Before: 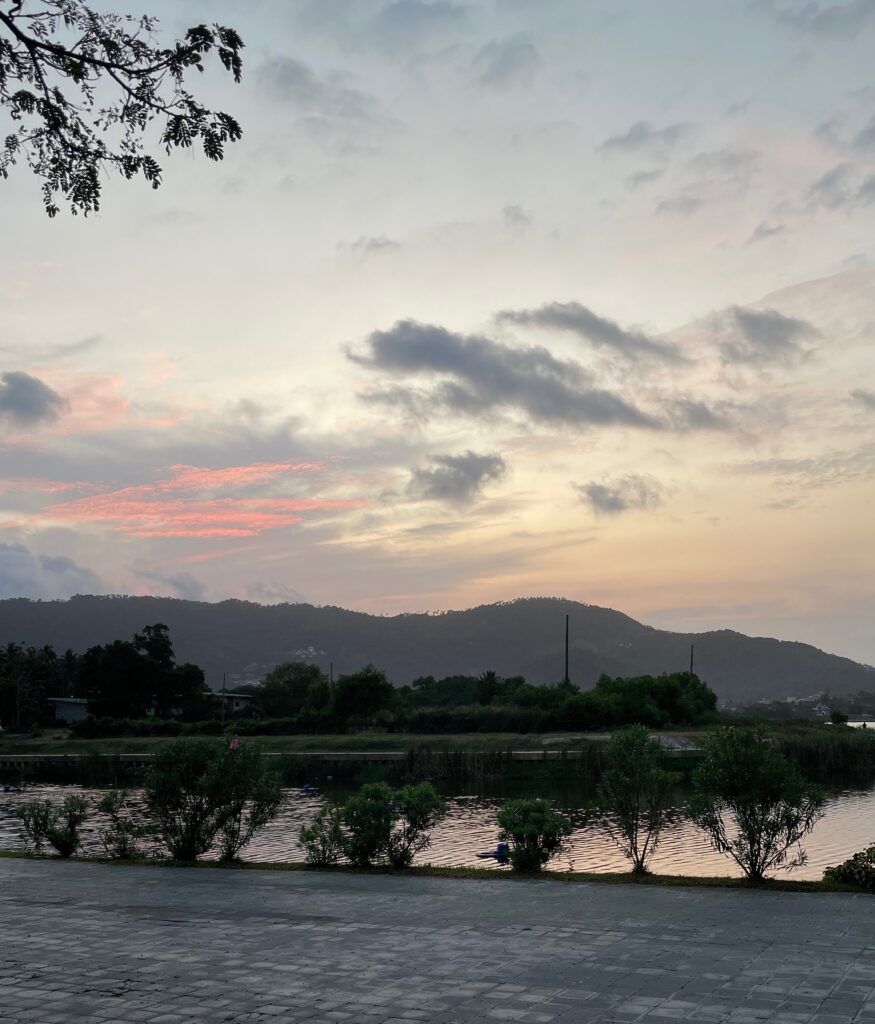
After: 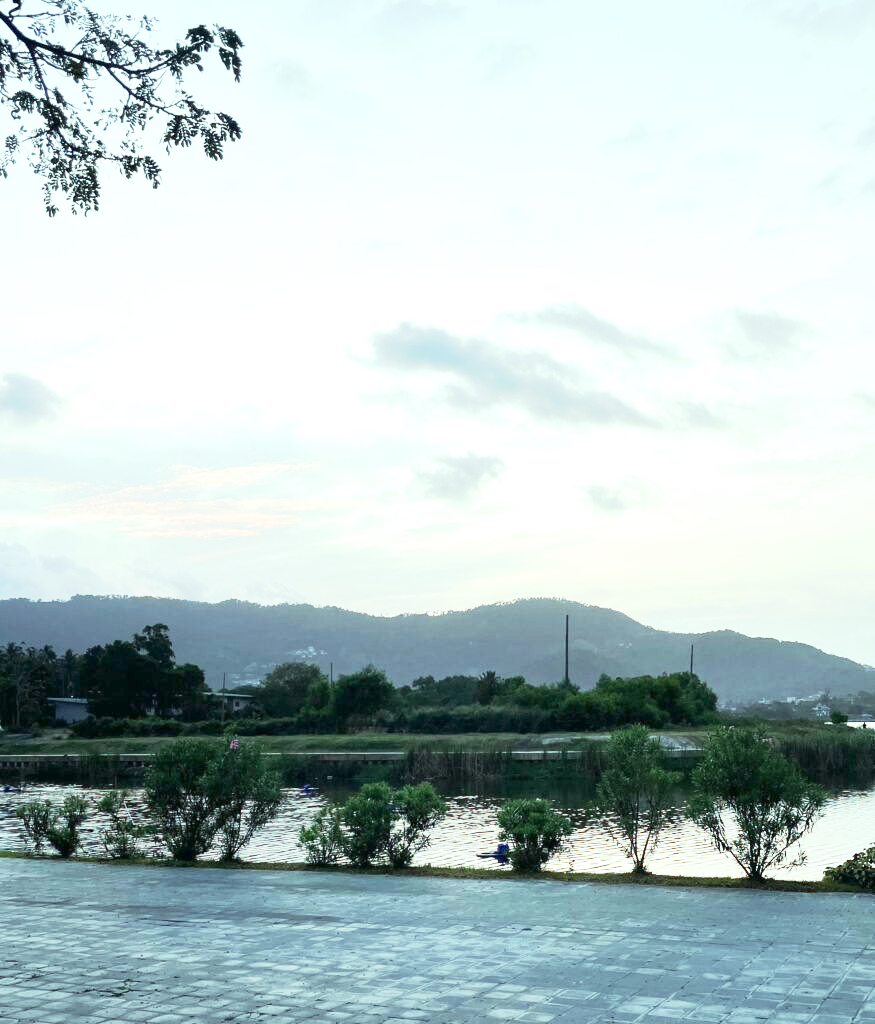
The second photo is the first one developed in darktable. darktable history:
color balance: mode lift, gamma, gain (sRGB), lift [0.997, 0.979, 1.021, 1.011], gamma [1, 1.084, 0.916, 0.998], gain [1, 0.87, 1.13, 1.101], contrast 4.55%, contrast fulcrum 38.24%, output saturation 104.09%
base curve: curves: ch0 [(0, 0) (0.088, 0.125) (0.176, 0.251) (0.354, 0.501) (0.613, 0.749) (1, 0.877)], preserve colors none
exposure: exposure 1.5 EV, compensate highlight preservation false
